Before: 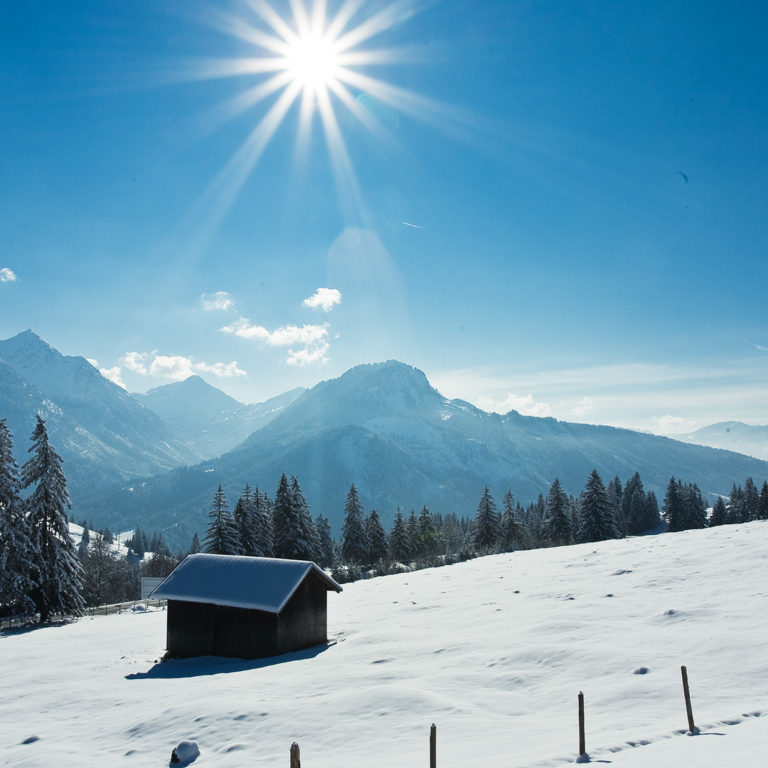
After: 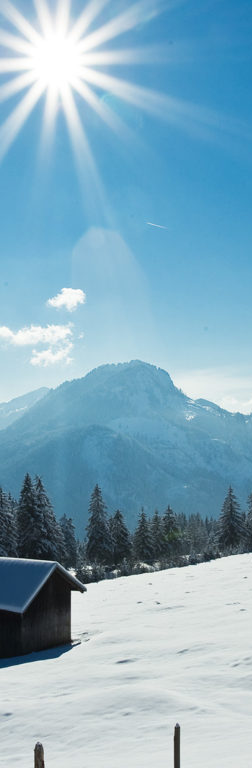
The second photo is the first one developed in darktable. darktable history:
crop: left 33.377%, right 33.744%
